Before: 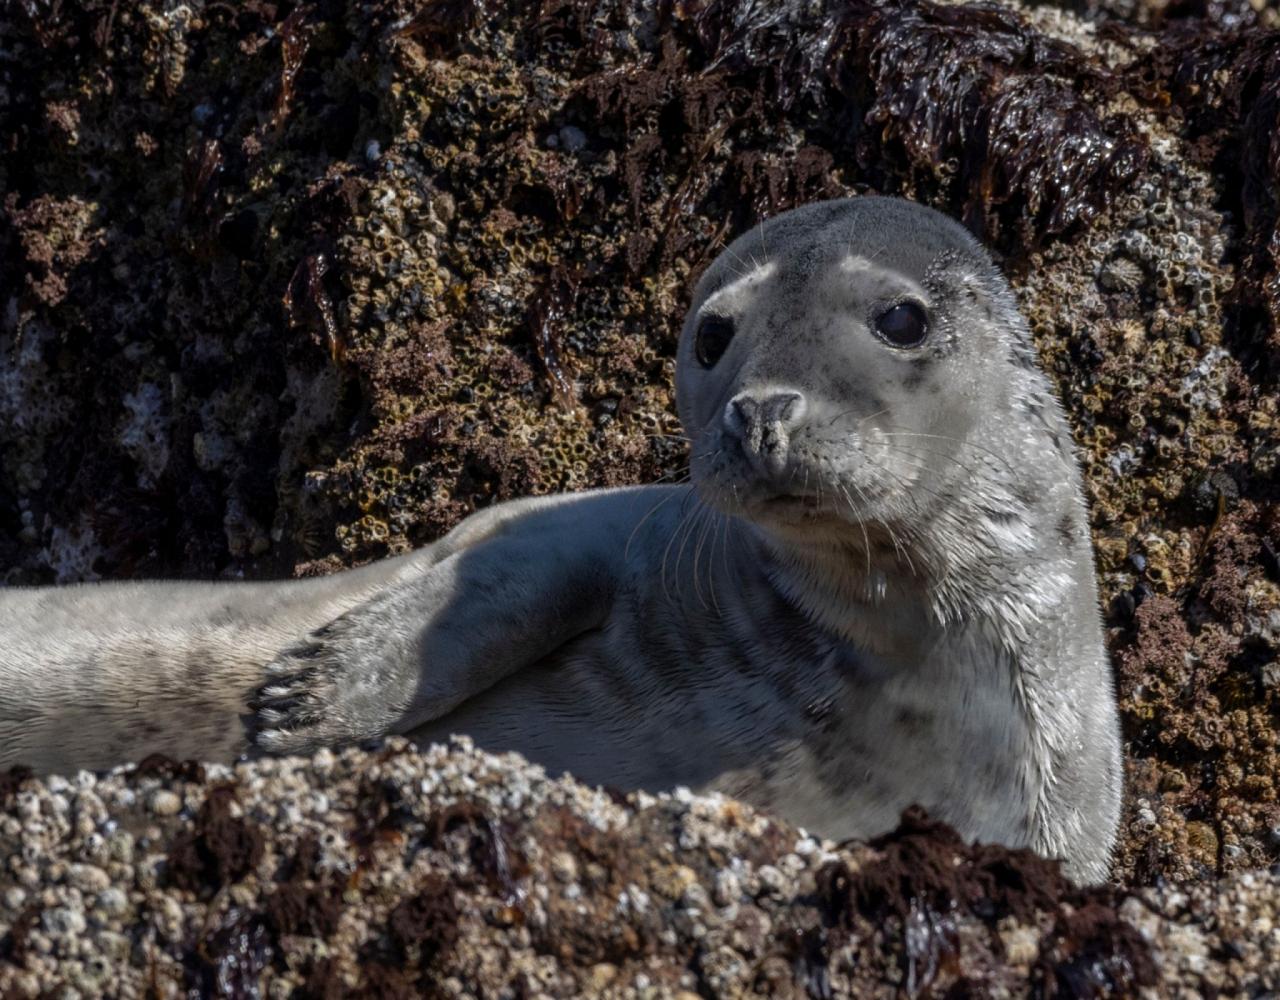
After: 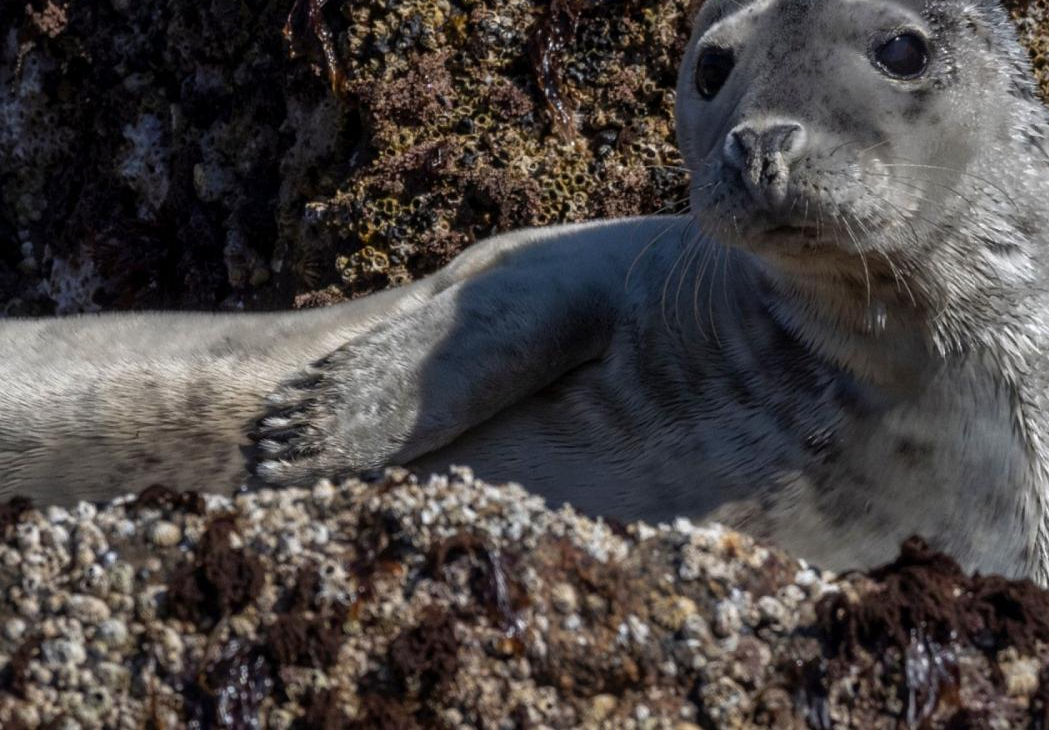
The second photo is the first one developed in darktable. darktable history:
tone equalizer: -8 EV 0.093 EV, mask exposure compensation -0.493 EV
crop: top 26.912%, right 17.969%
